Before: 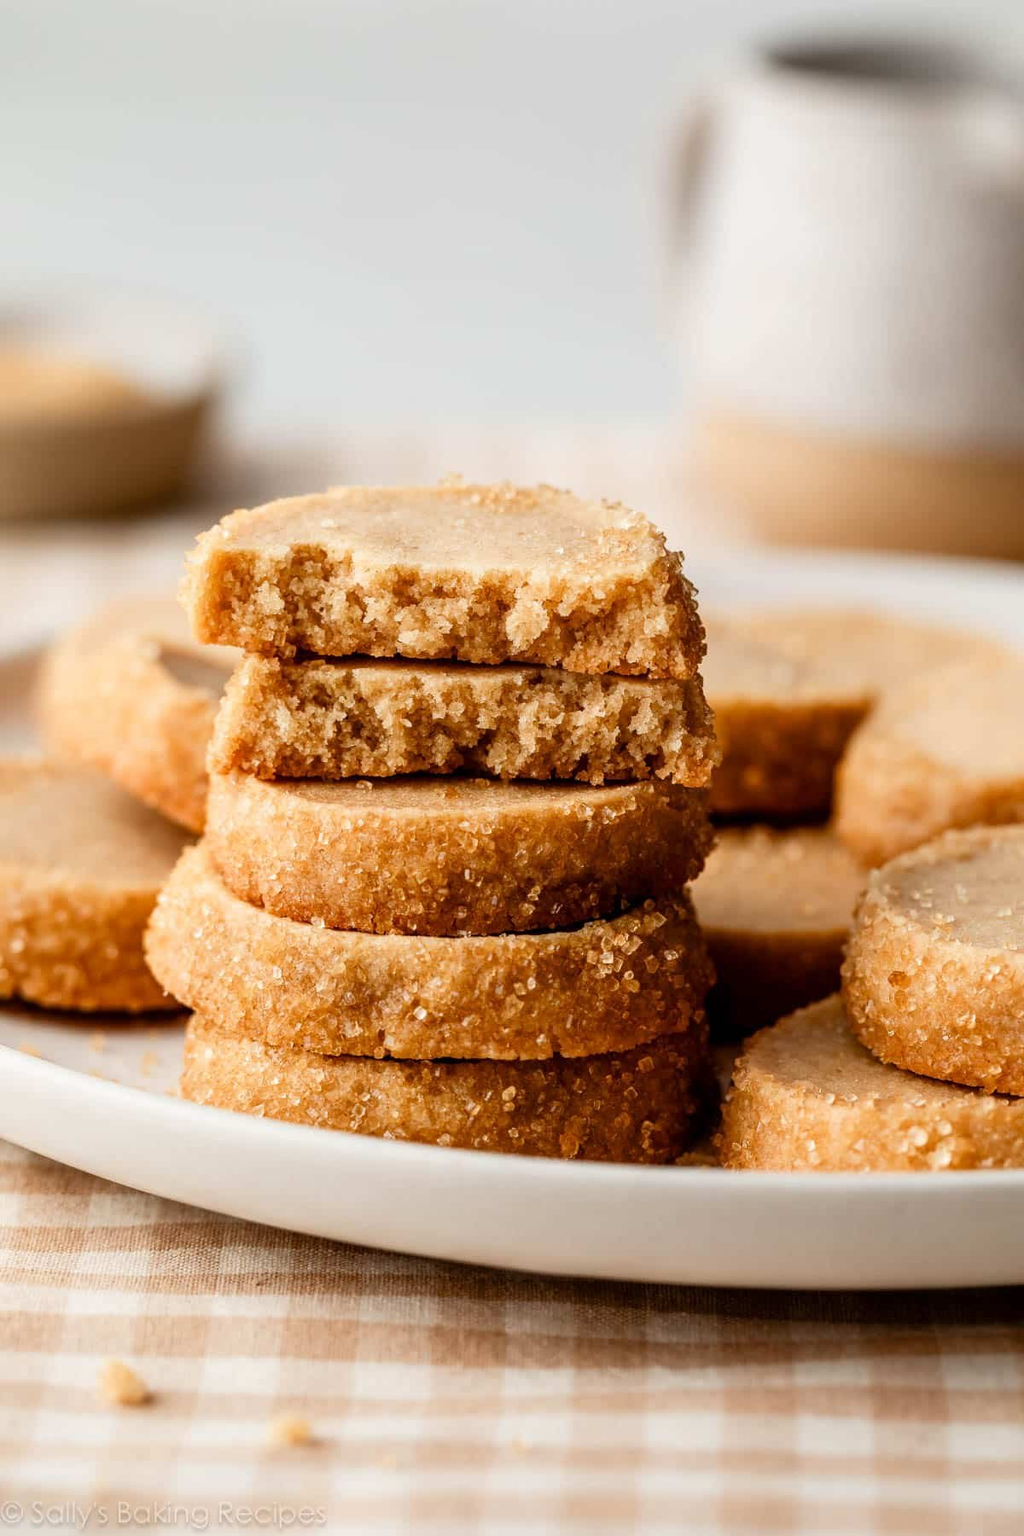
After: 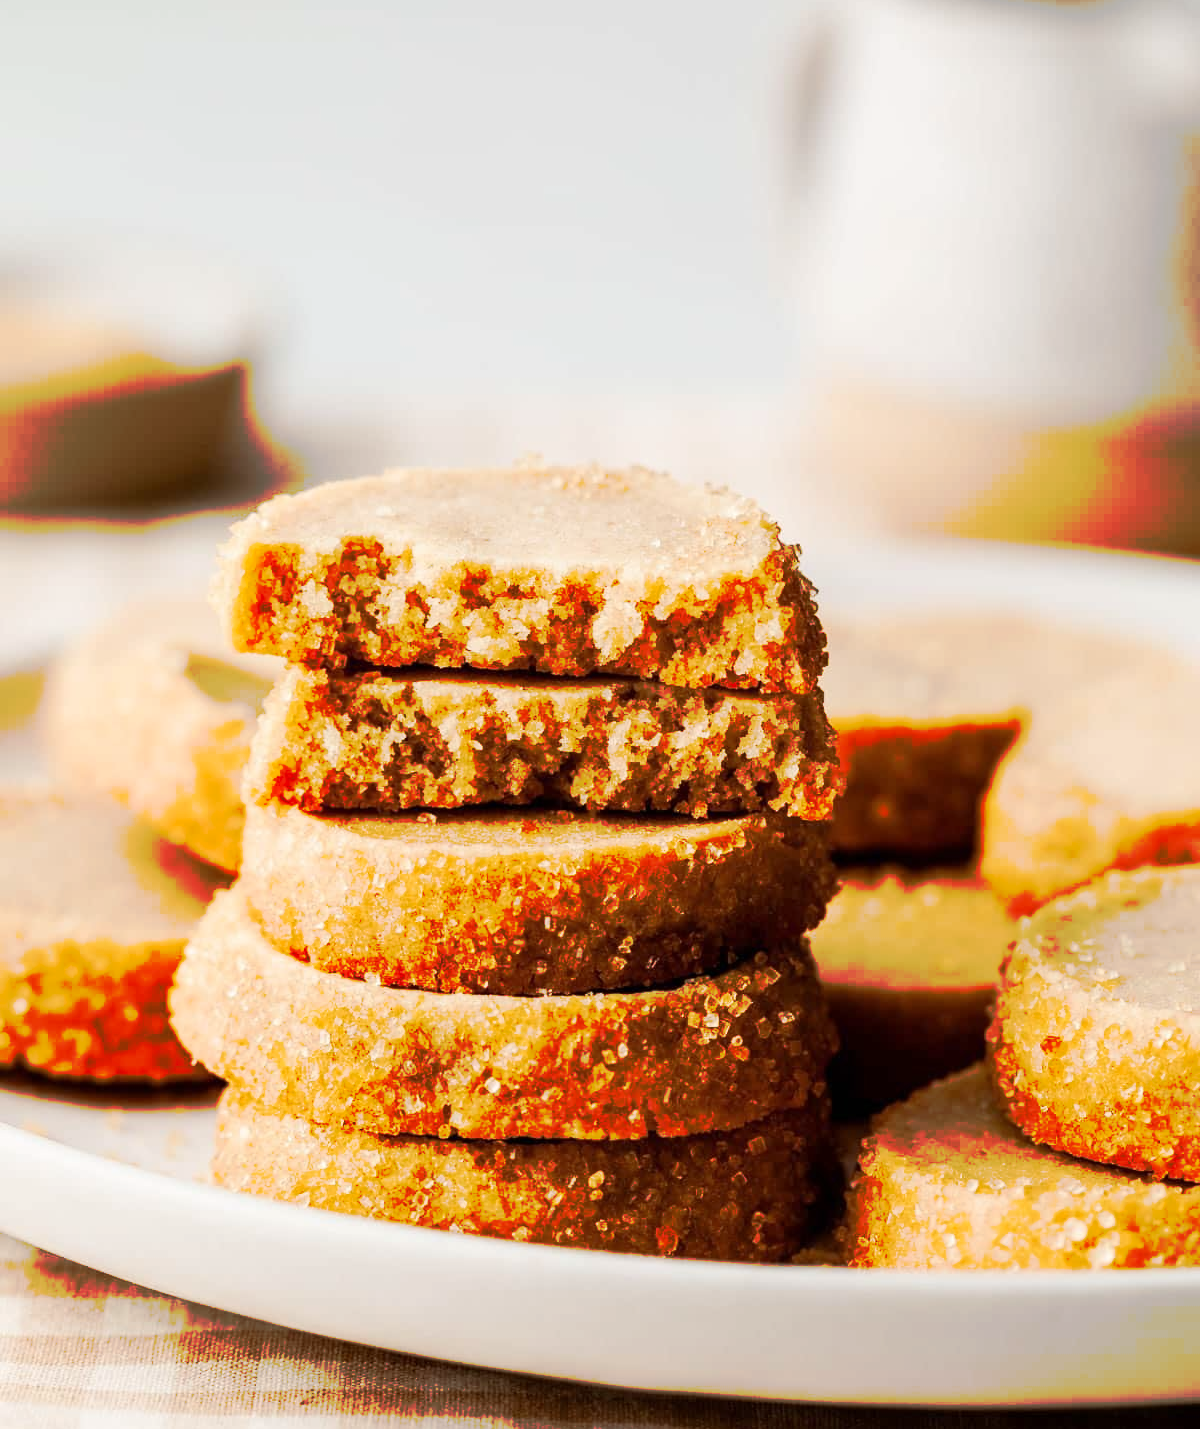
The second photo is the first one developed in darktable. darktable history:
crop and rotate: top 5.667%, bottom 14.937%
white balance: emerald 1
tone curve: curves: ch0 [(0, 0) (0.003, 0.003) (0.011, 0.01) (0.025, 0.023) (0.044, 0.042) (0.069, 0.065) (0.1, 0.094) (0.136, 0.128) (0.177, 0.167) (0.224, 0.211) (0.277, 0.261) (0.335, 0.316) (0.399, 0.376) (0.468, 0.441) (0.543, 0.685) (0.623, 0.741) (0.709, 0.8) (0.801, 0.863) (0.898, 0.929) (1, 1)], preserve colors none
